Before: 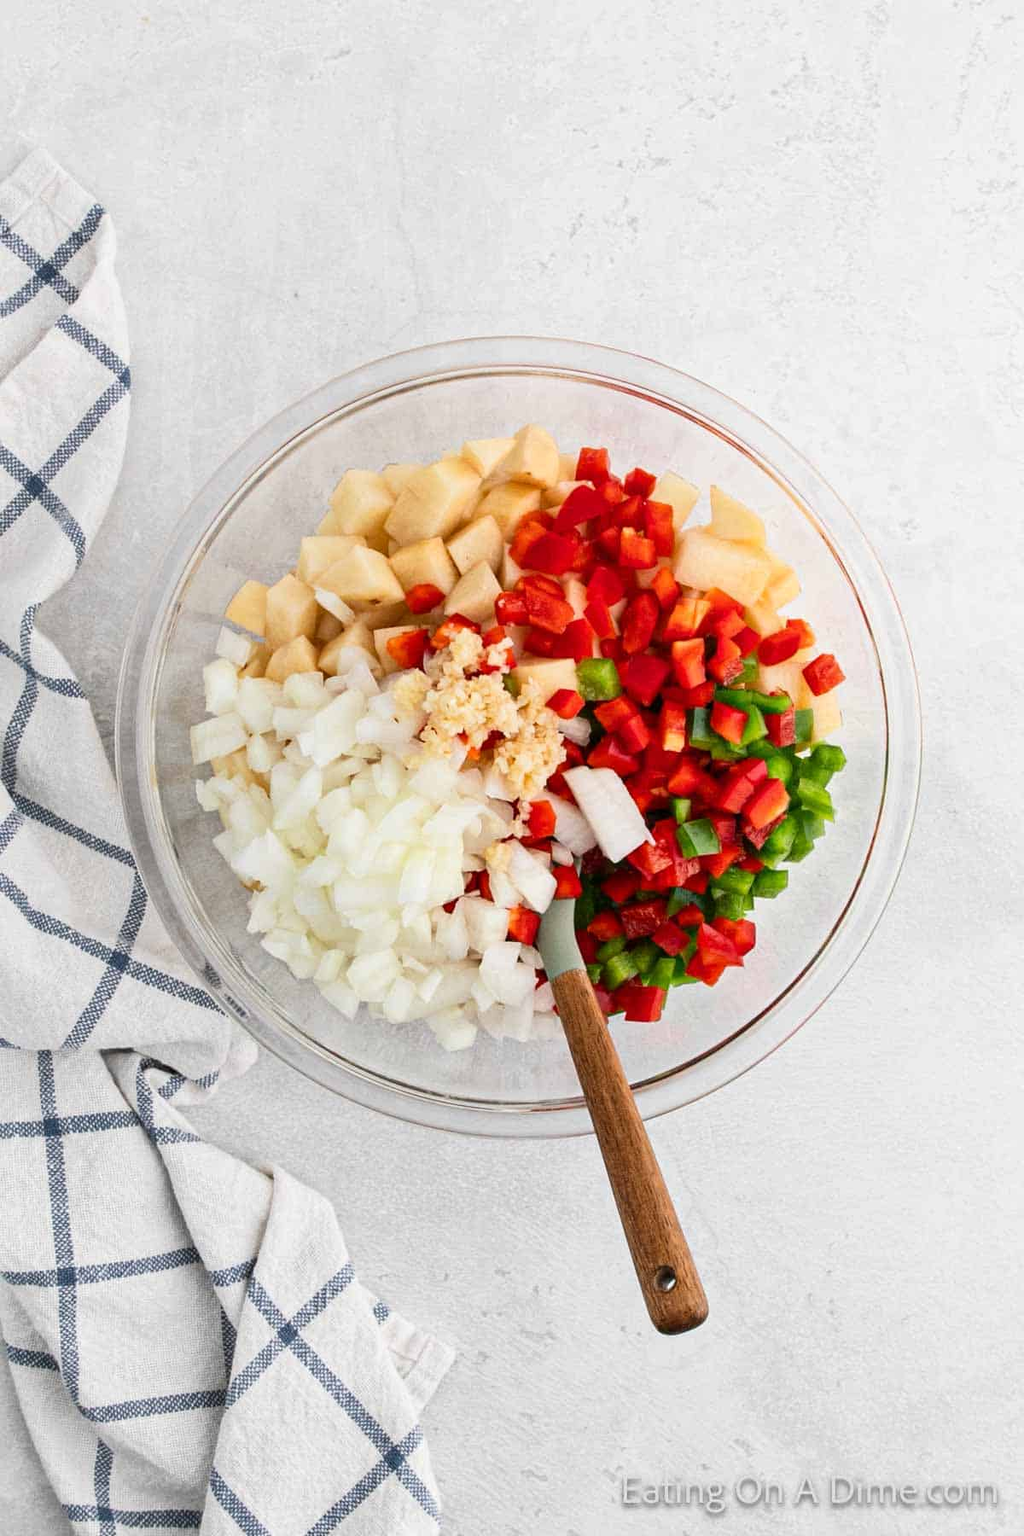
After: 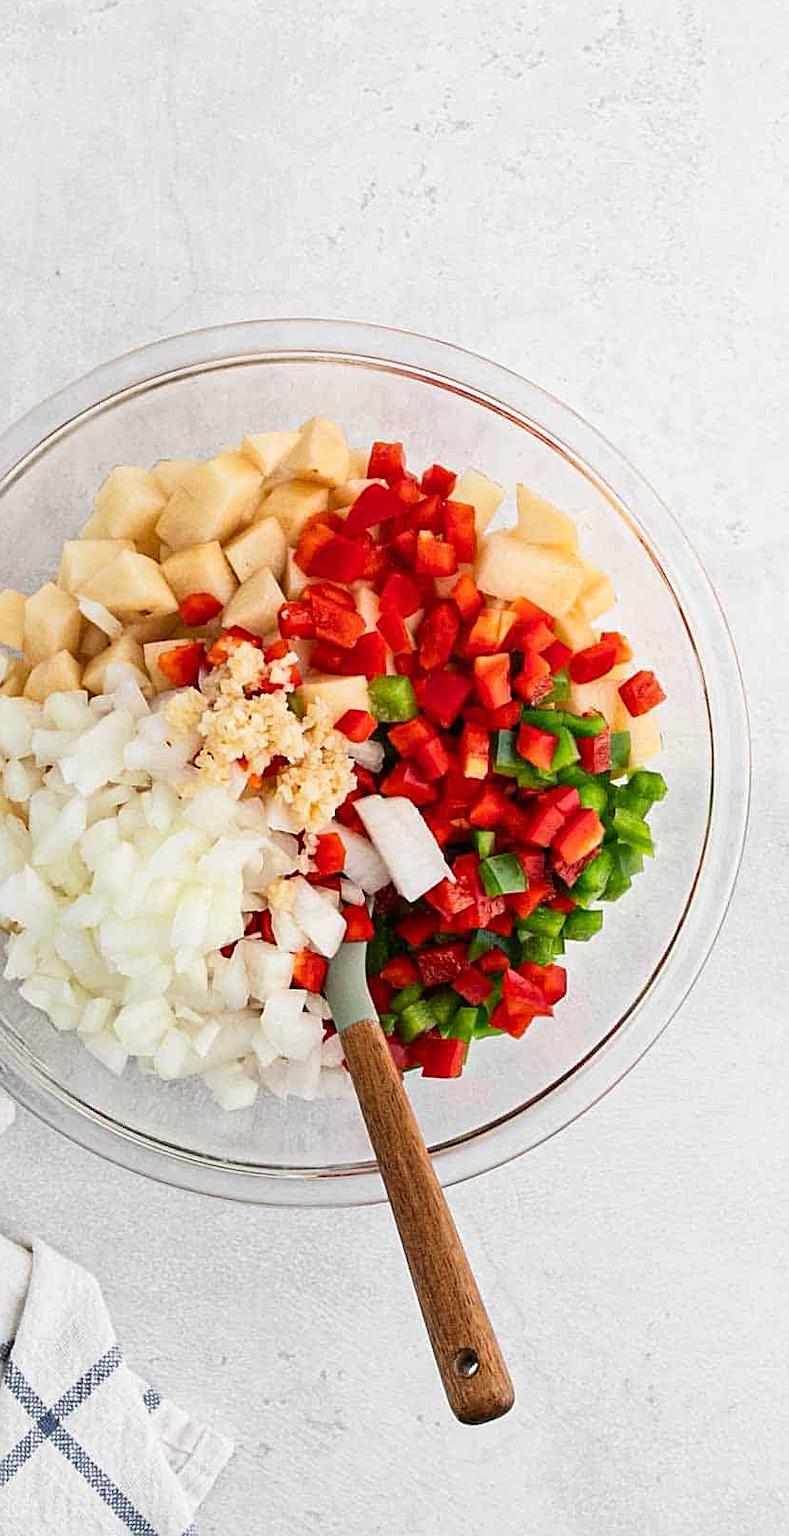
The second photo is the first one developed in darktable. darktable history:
crop and rotate: left 23.836%, top 3.17%, right 6.505%, bottom 6.506%
sharpen: on, module defaults
